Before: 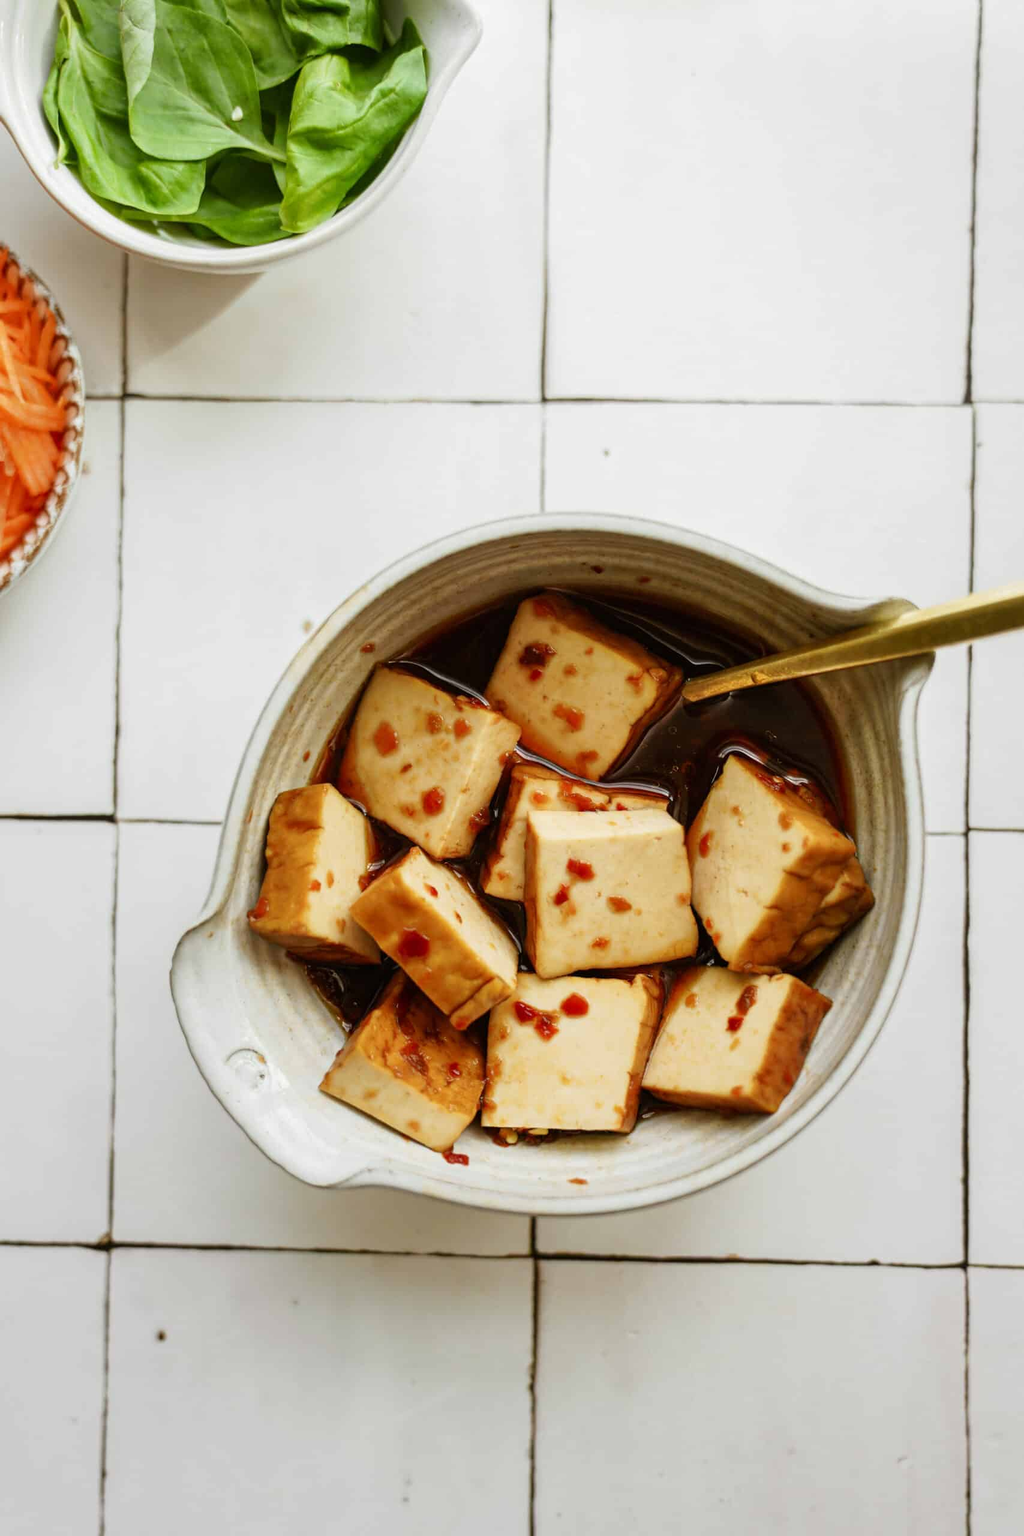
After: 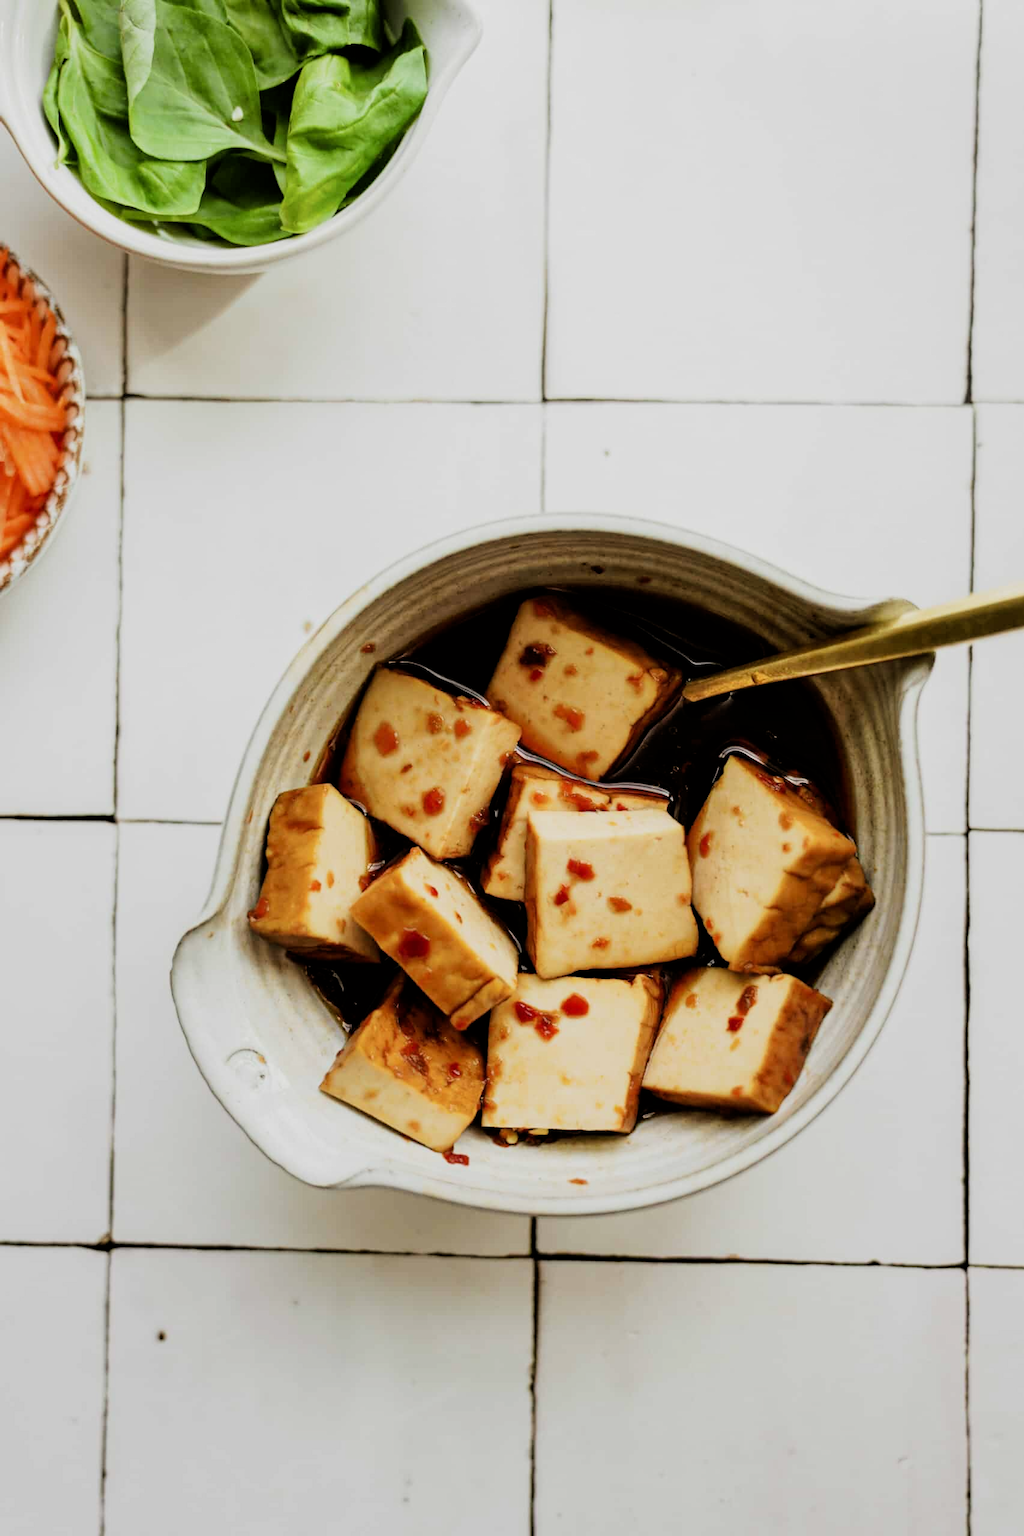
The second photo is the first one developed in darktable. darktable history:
white balance: emerald 1
filmic rgb: black relative exposure -5 EV, hardness 2.88, contrast 1.3, highlights saturation mix -10%
